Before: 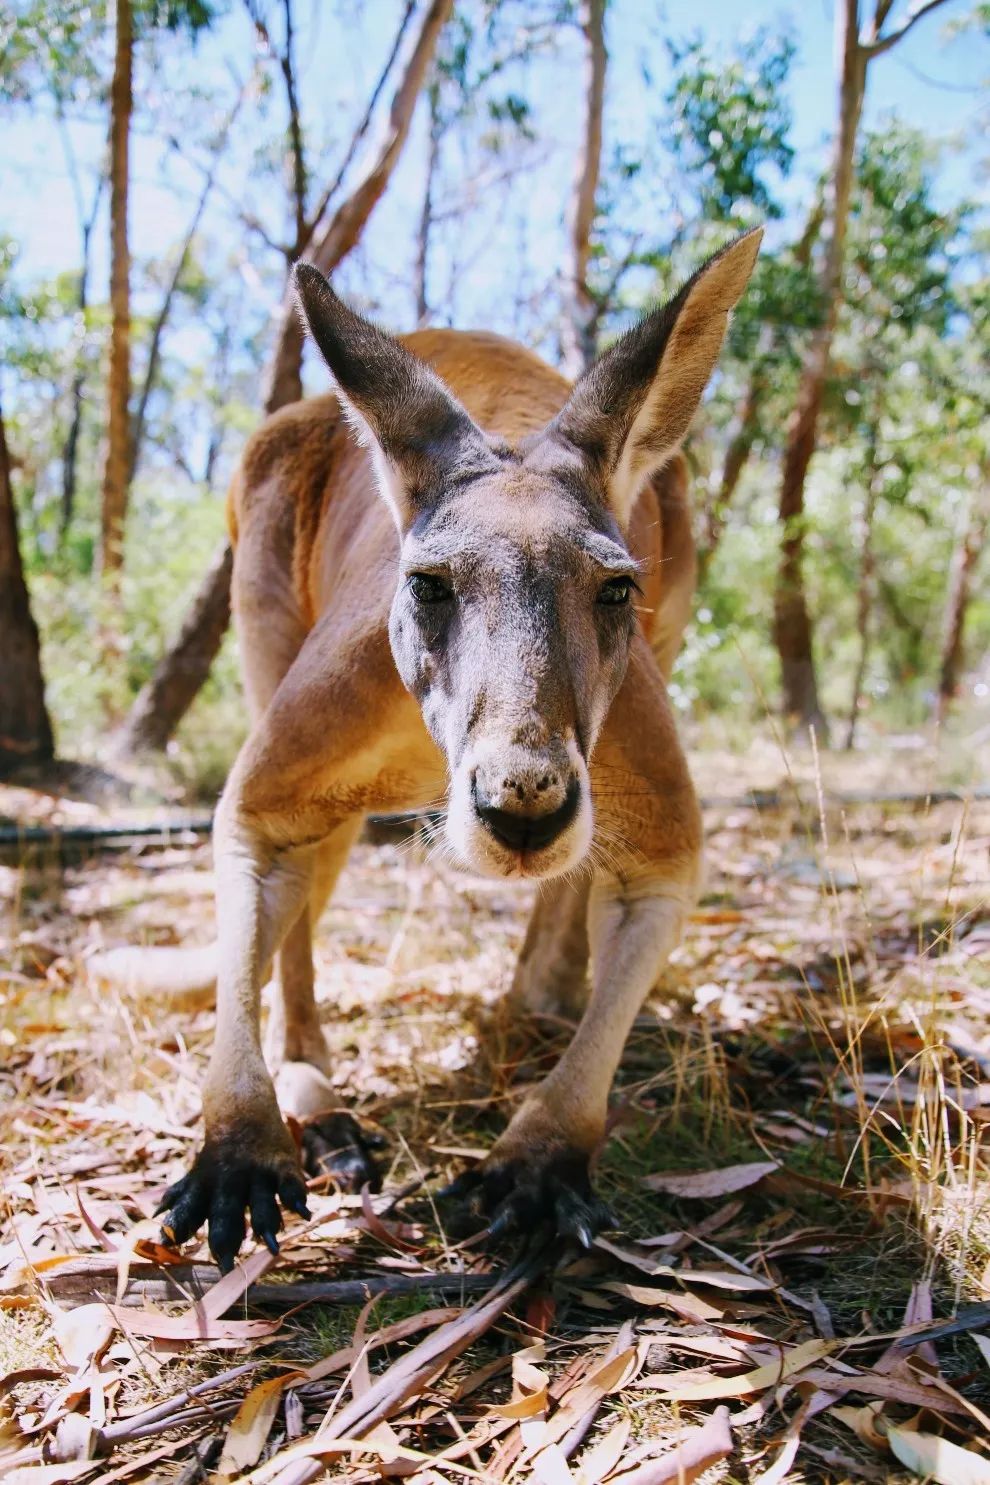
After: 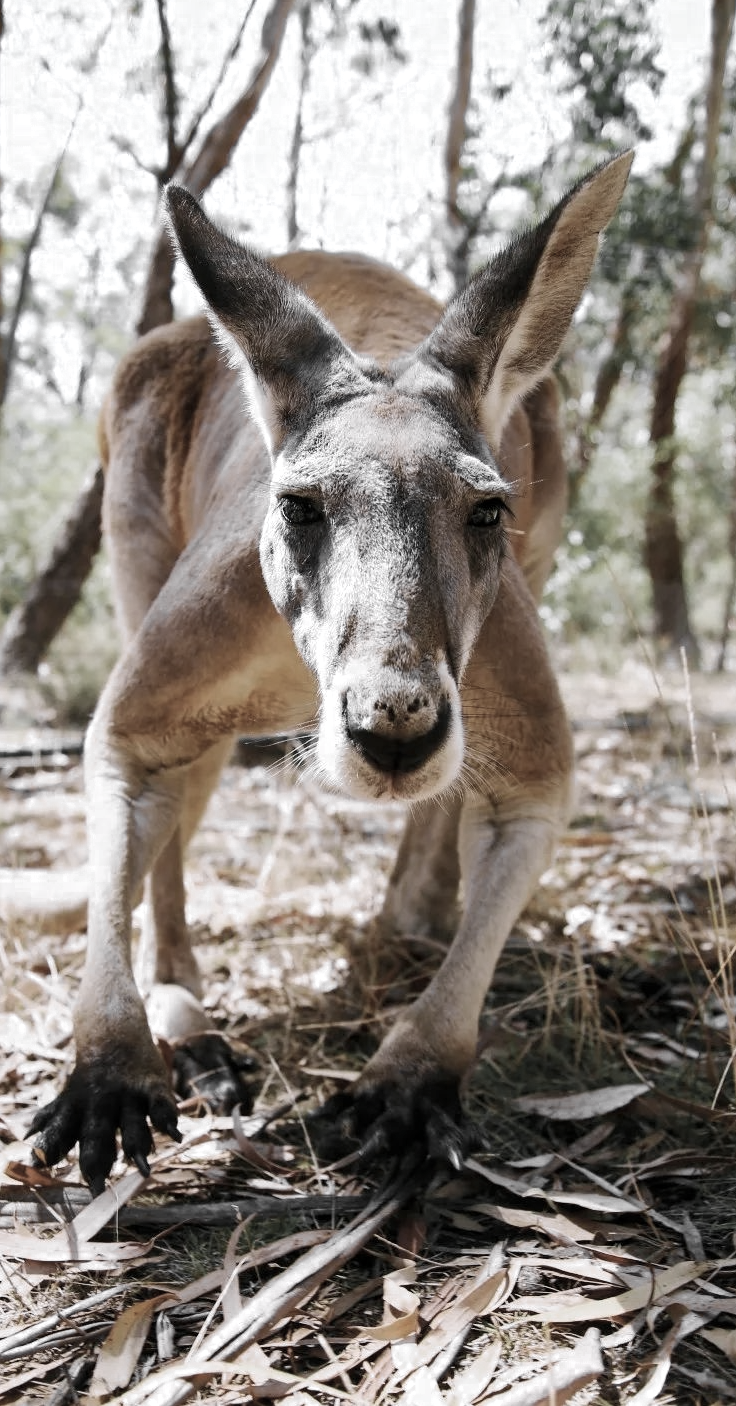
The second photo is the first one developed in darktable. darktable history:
crop and rotate: left 13.092%, top 5.31%, right 12.517%
local contrast: mode bilateral grid, contrast 21, coarseness 51, detail 119%, midtone range 0.2
color zones: curves: ch0 [(0, 0.613) (0.01, 0.613) (0.245, 0.448) (0.498, 0.529) (0.642, 0.665) (0.879, 0.777) (0.99, 0.613)]; ch1 [(0, 0.035) (0.121, 0.189) (0.259, 0.197) (0.415, 0.061) (0.589, 0.022) (0.732, 0.022) (0.857, 0.026) (0.991, 0.053)]
